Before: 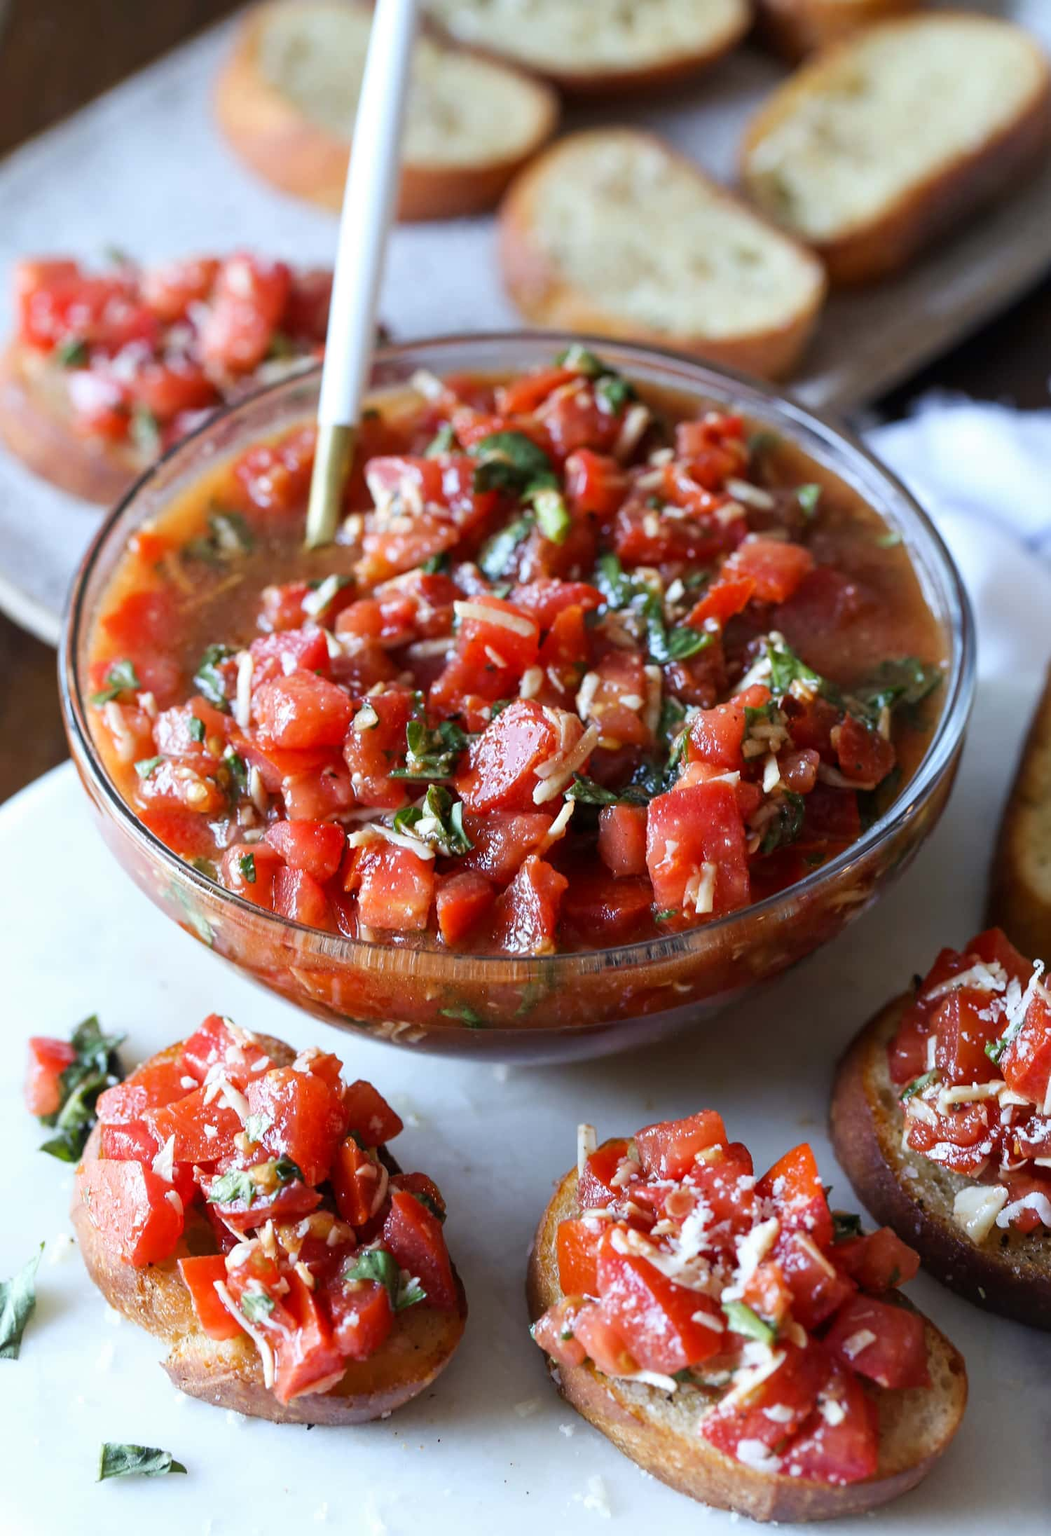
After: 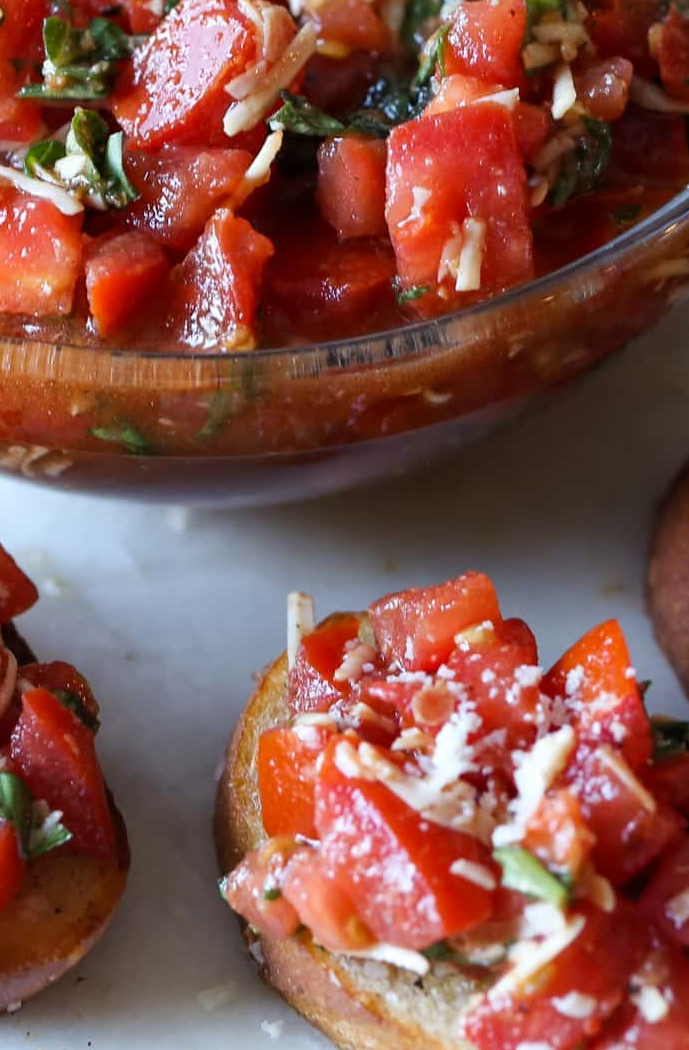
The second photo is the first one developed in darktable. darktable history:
crop: left 35.846%, top 46.196%, right 18.192%, bottom 5.897%
